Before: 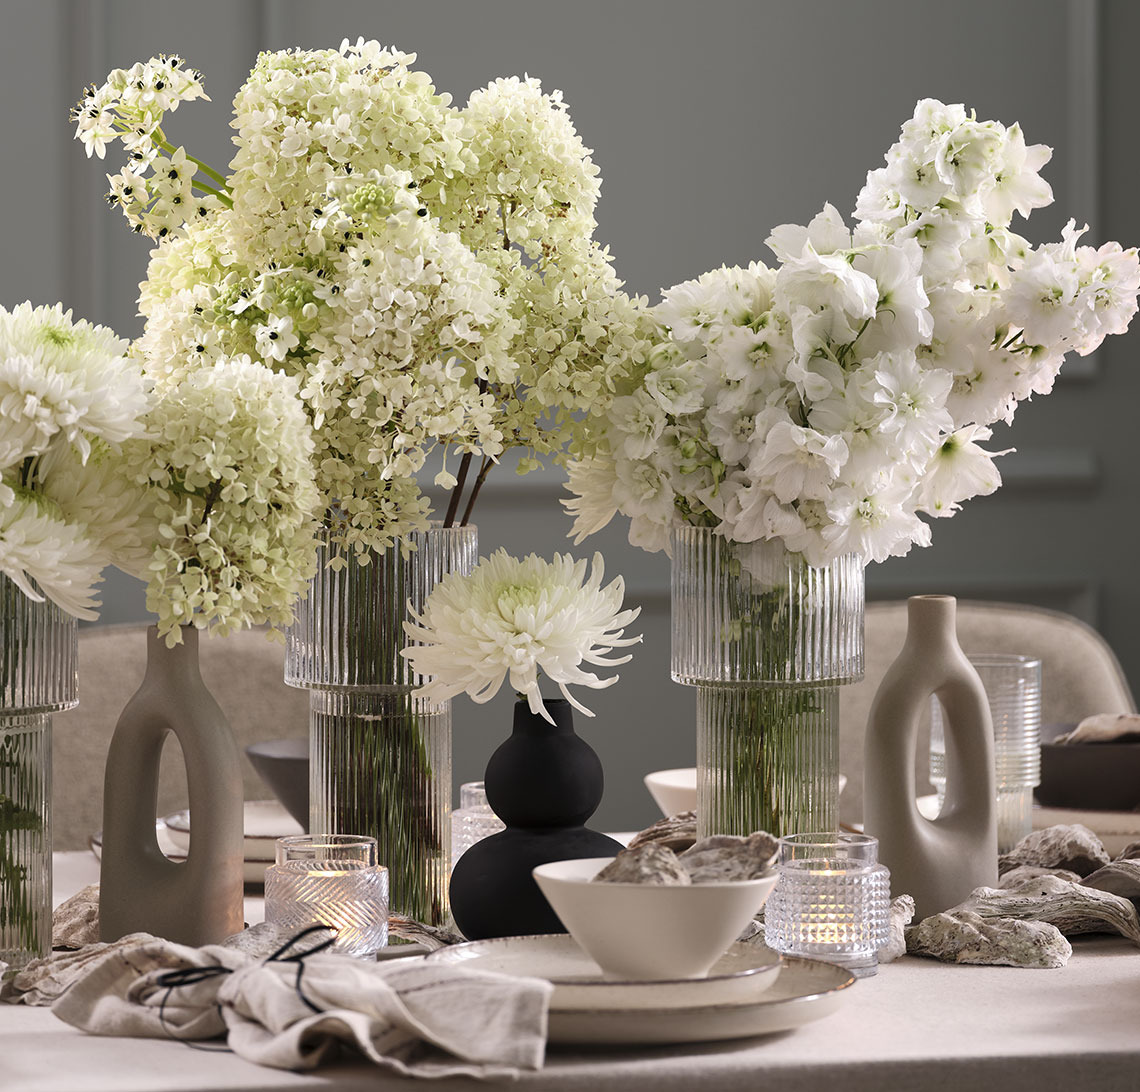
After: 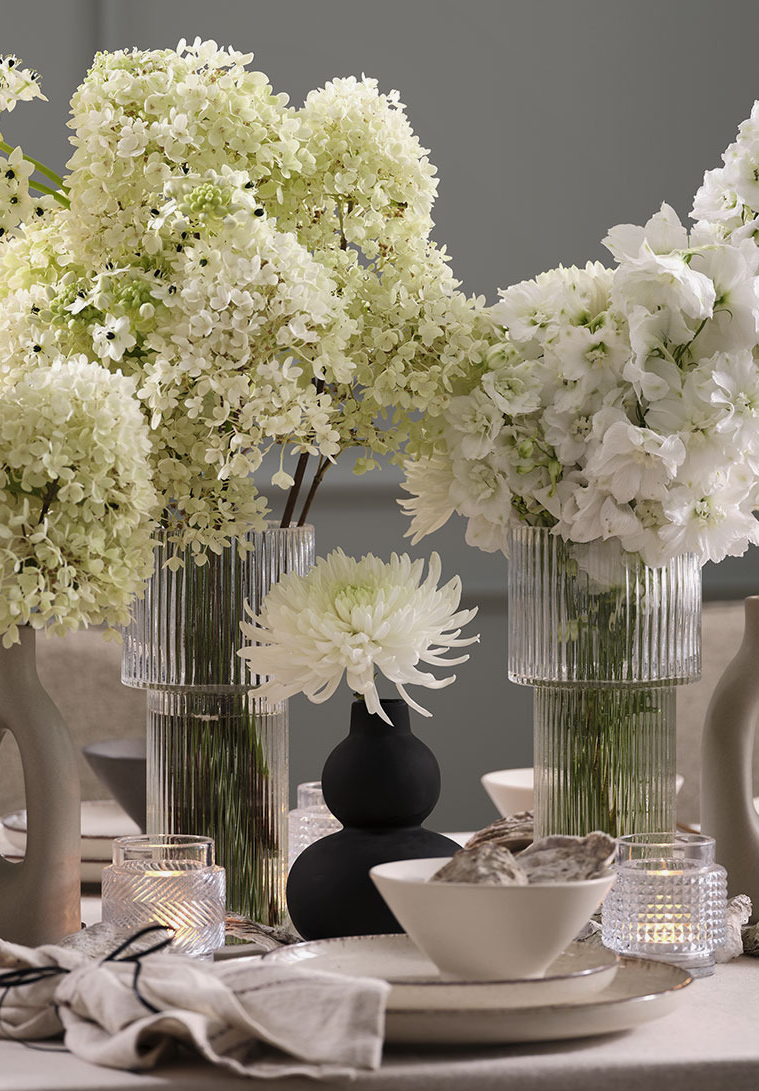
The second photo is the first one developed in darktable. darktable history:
shadows and highlights: shadows -20, white point adjustment -2, highlights -35
crop and rotate: left 14.385%, right 18.948%
